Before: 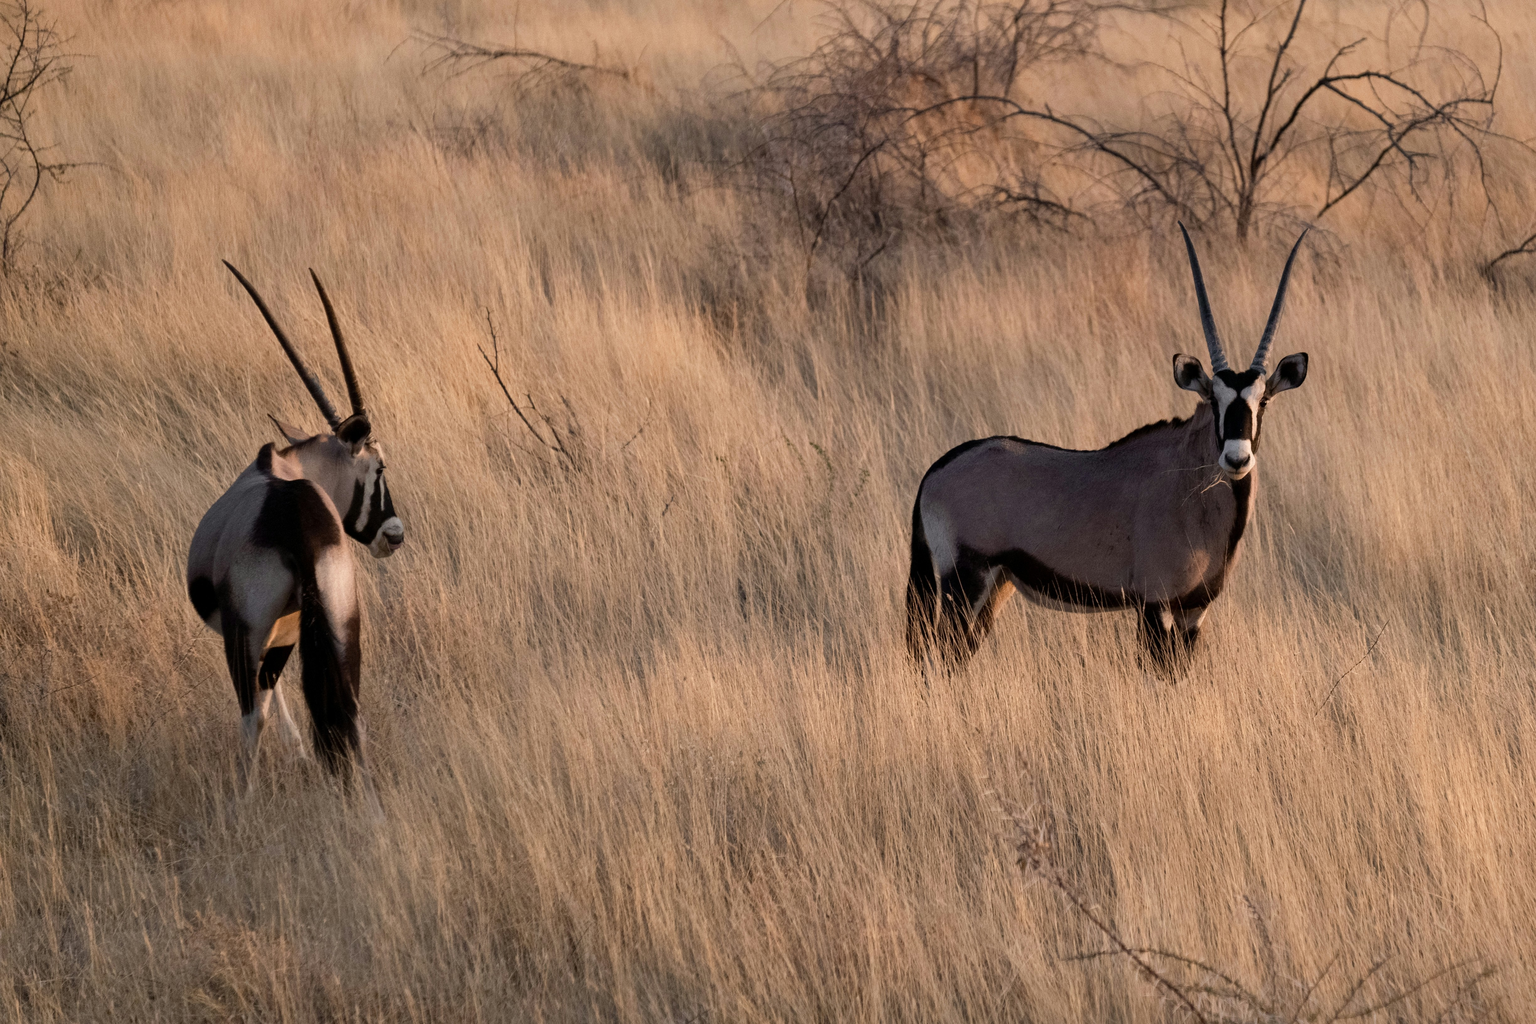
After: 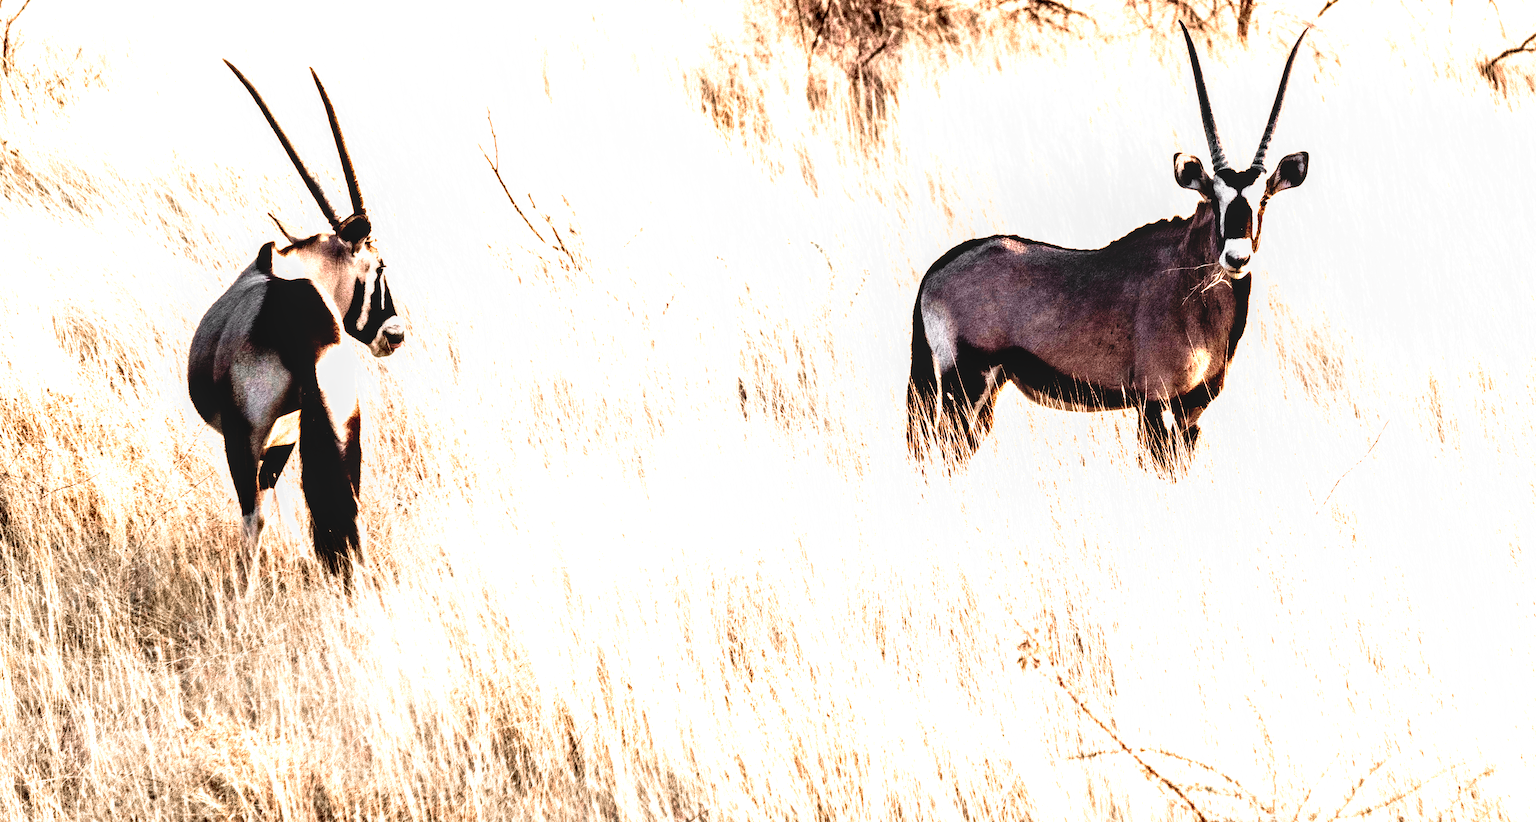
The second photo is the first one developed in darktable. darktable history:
tone curve: curves: ch0 [(0, 0) (0.003, 0.001) (0.011, 0.002) (0.025, 0.002) (0.044, 0.006) (0.069, 0.01) (0.1, 0.017) (0.136, 0.023) (0.177, 0.038) (0.224, 0.066) (0.277, 0.118) (0.335, 0.185) (0.399, 0.264) (0.468, 0.365) (0.543, 0.475) (0.623, 0.606) (0.709, 0.759) (0.801, 0.923) (0.898, 0.999) (1, 1)], preserve colors none
haze removal: strength -0.108, adaptive false
color zones: curves: ch0 [(0, 0.65) (0.096, 0.644) (0.221, 0.539) (0.429, 0.5) (0.571, 0.5) (0.714, 0.5) (0.857, 0.5) (1, 0.65)]; ch1 [(0, 0.5) (0.143, 0.5) (0.257, -0.002) (0.429, 0.04) (0.571, -0.001) (0.714, -0.015) (0.857, 0.024) (1, 0.5)]
contrast brightness saturation: contrast 0.21, brightness -0.115, saturation 0.212
local contrast: on, module defaults
exposure: black level correction 0, exposure 1.001 EV, compensate highlight preservation false
crop and rotate: top 19.693%
base curve: curves: ch0 [(0, 0) (0.028, 0.03) (0.121, 0.232) (0.46, 0.748) (0.859, 0.968) (1, 1)], preserve colors none
